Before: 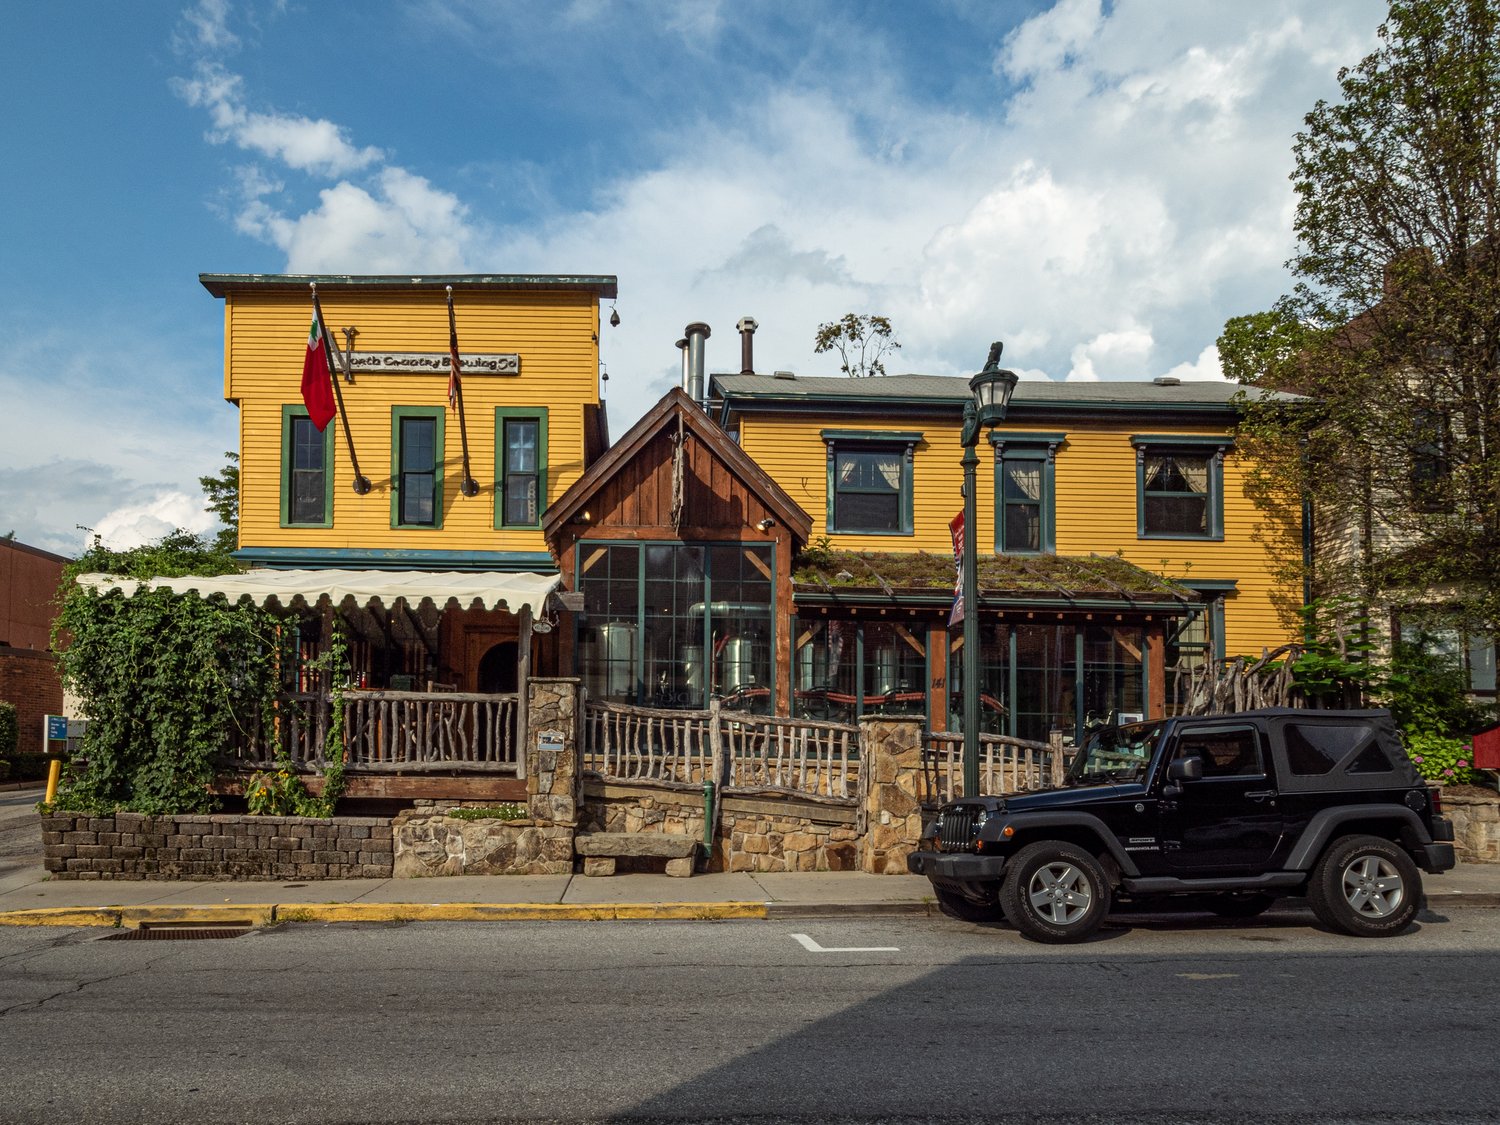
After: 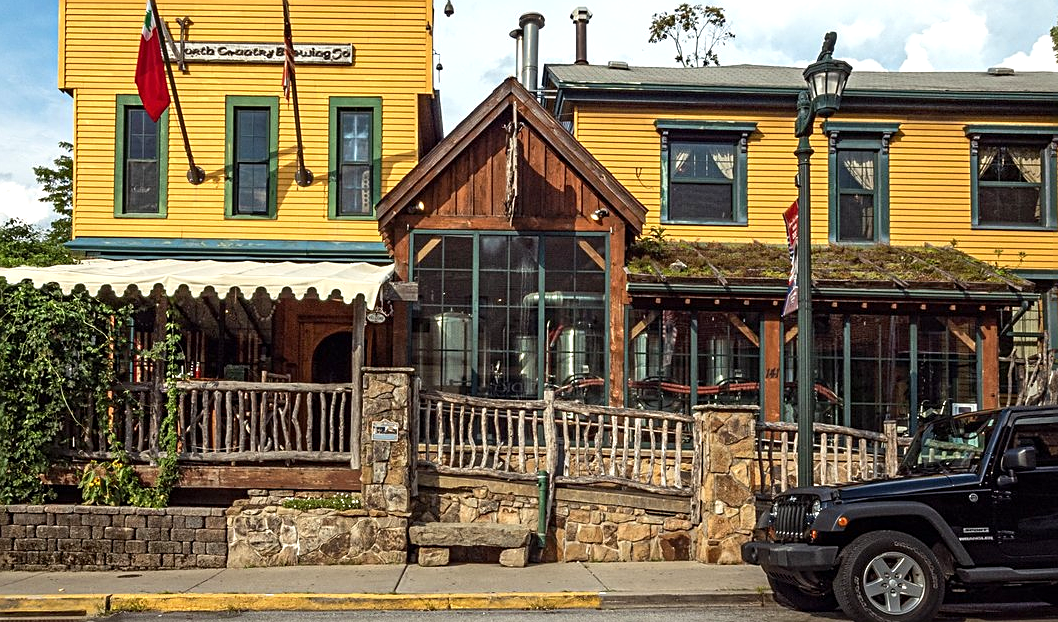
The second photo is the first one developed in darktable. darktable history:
sharpen: on, module defaults
crop: left 11.123%, top 27.61%, right 18.3%, bottom 17.034%
exposure: exposure 0.507 EV, compensate highlight preservation false
